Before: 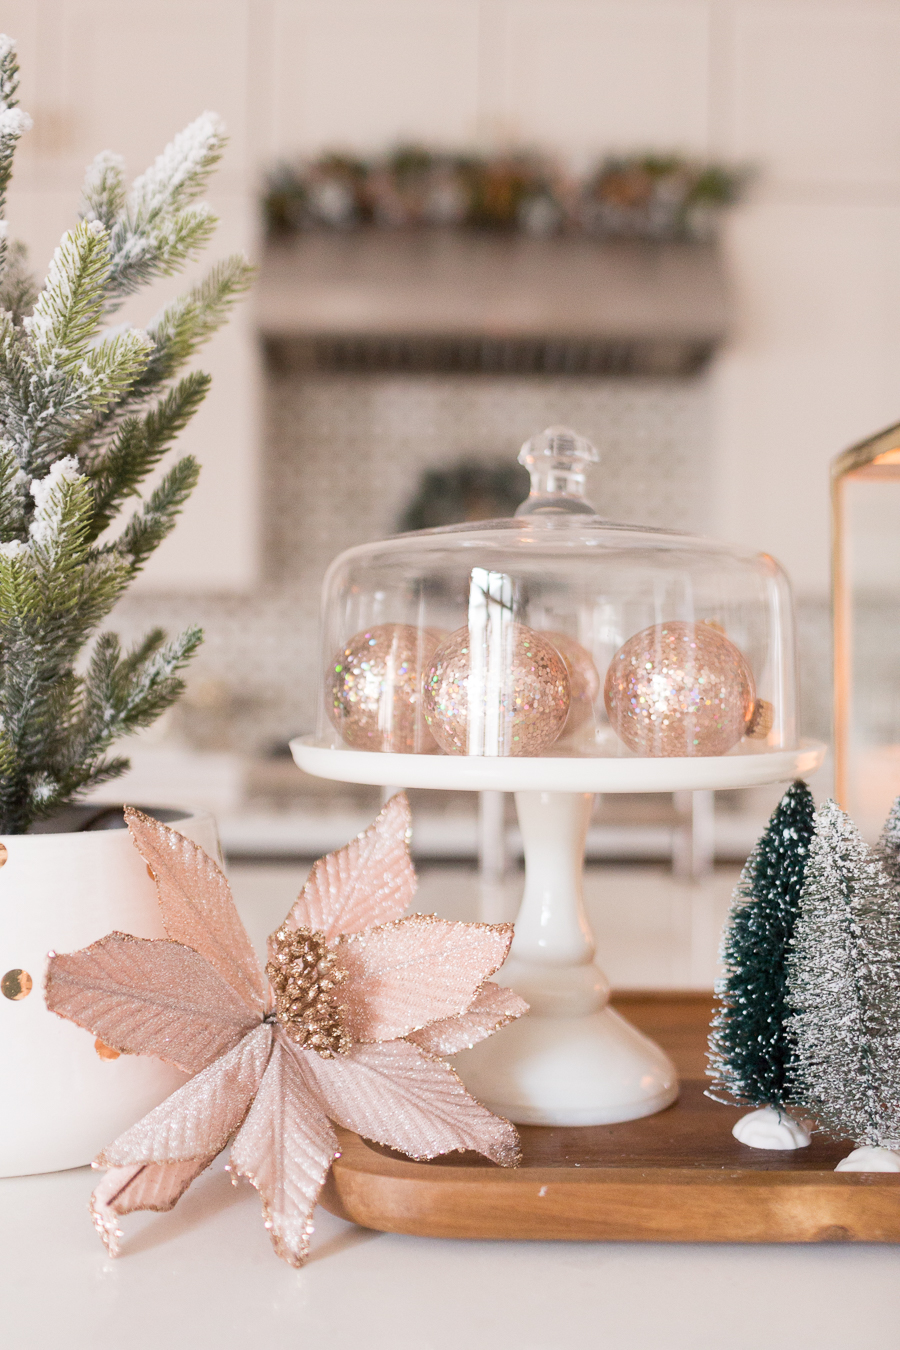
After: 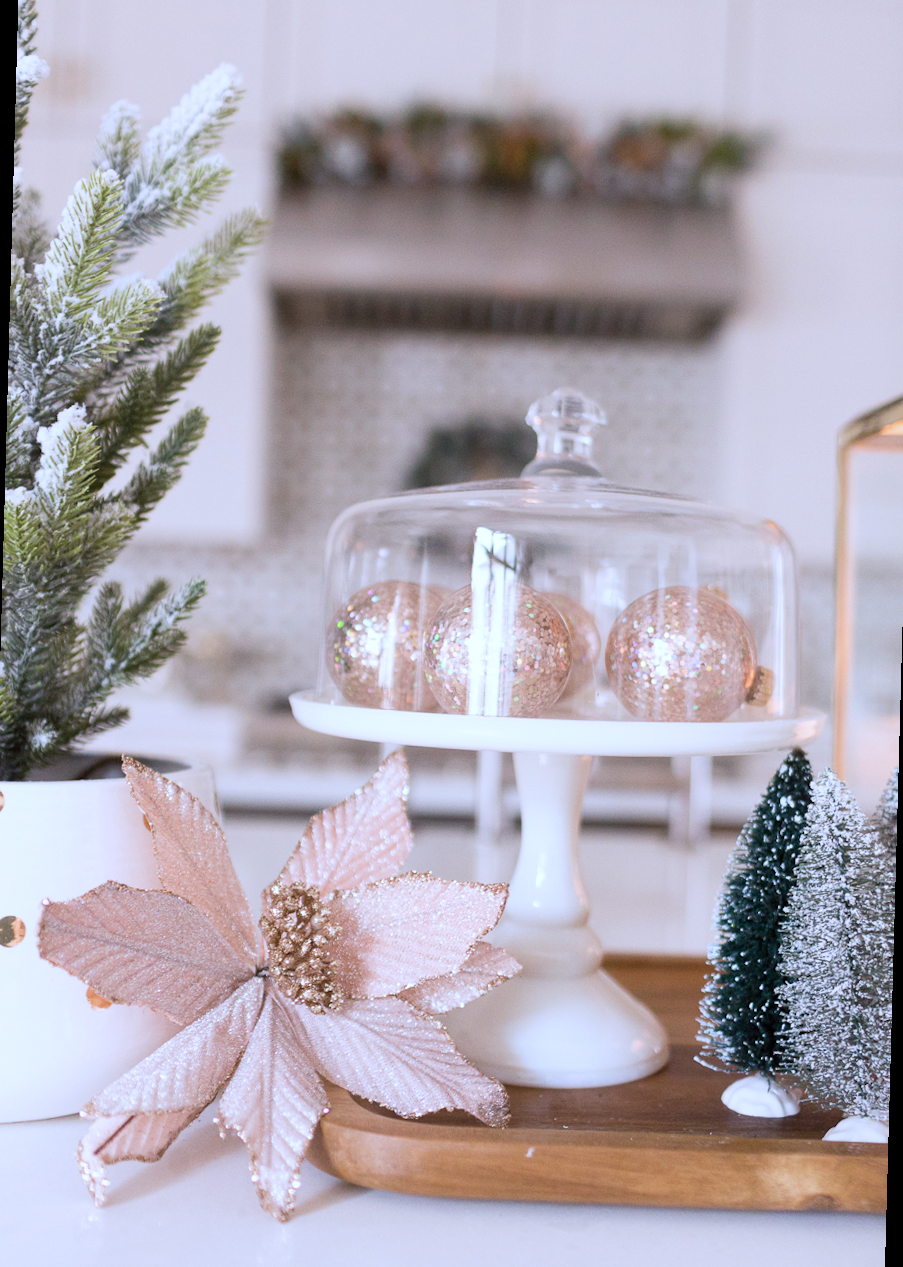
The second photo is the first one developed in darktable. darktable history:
rotate and perspective: rotation 1.57°, crop left 0.018, crop right 0.982, crop top 0.039, crop bottom 0.961
white balance: red 0.948, green 1.02, blue 1.176
